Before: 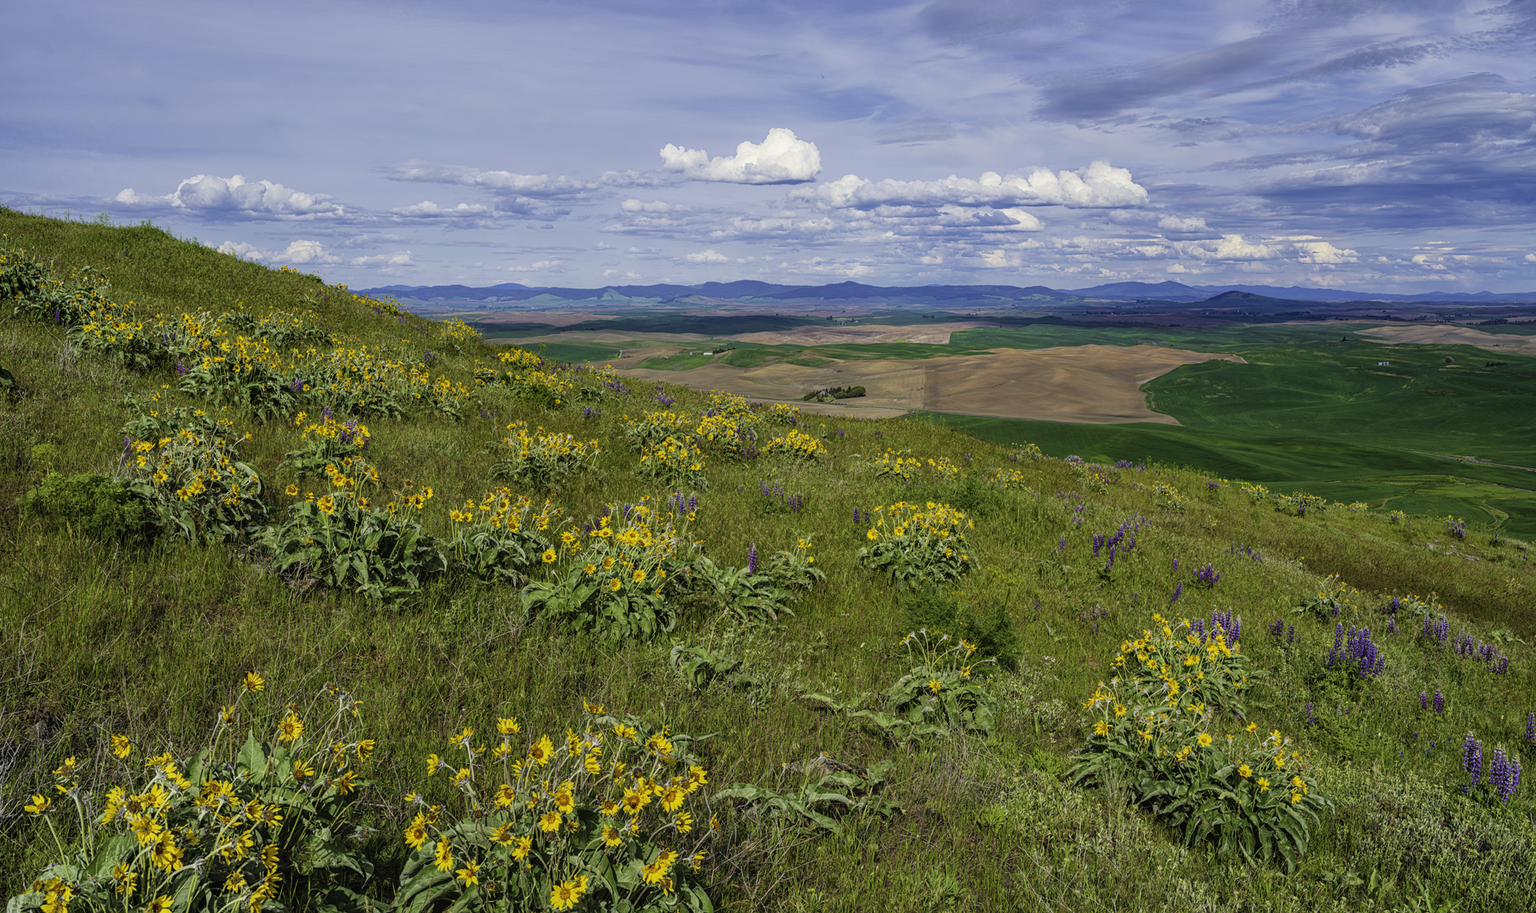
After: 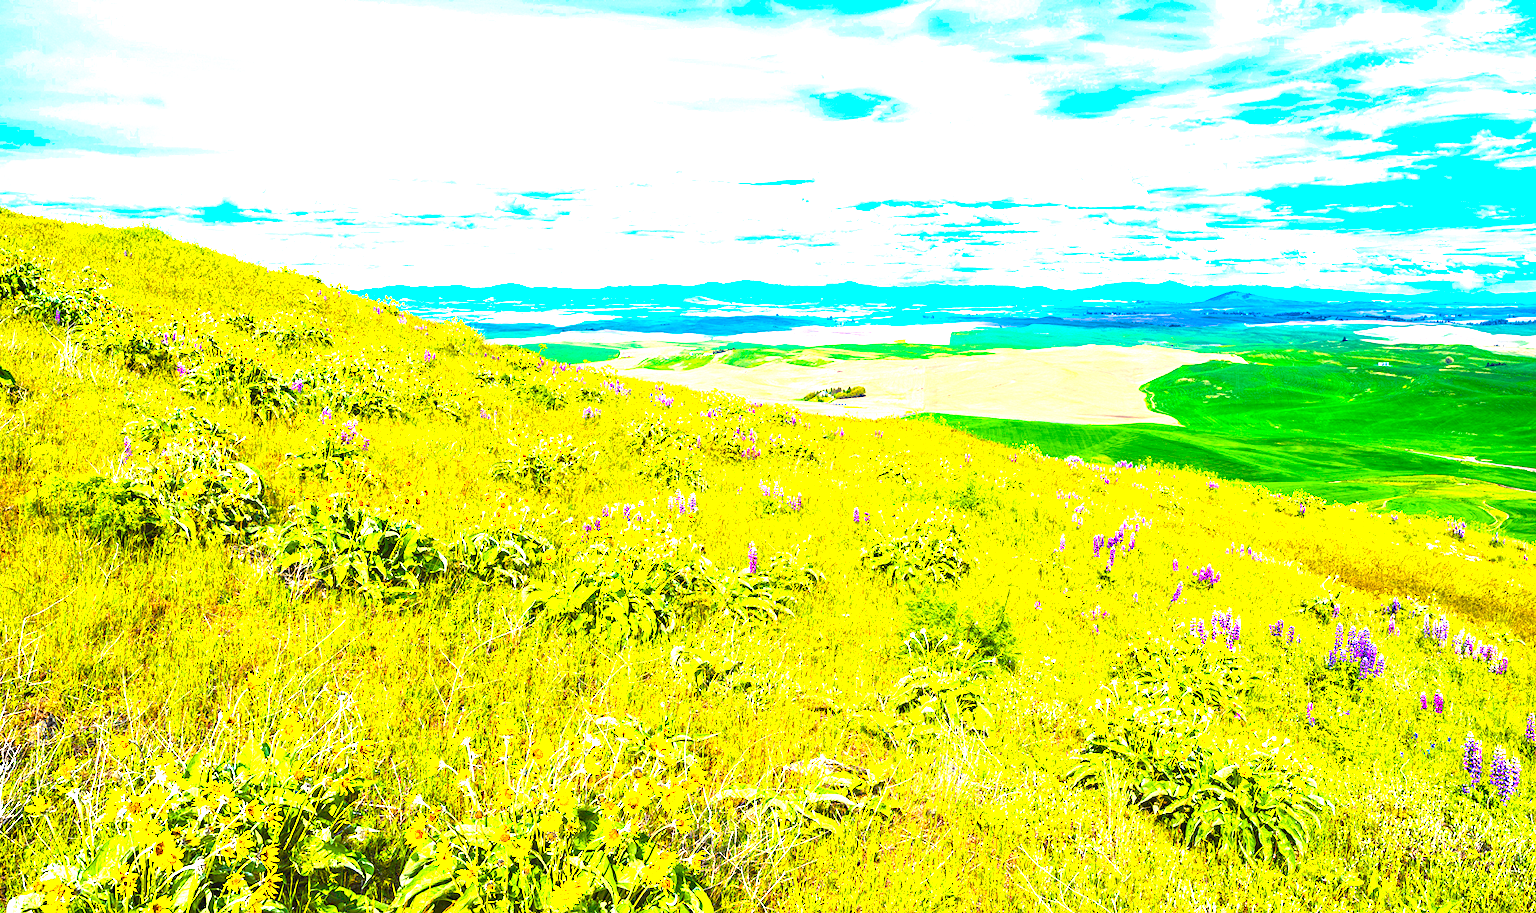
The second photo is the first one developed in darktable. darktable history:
color balance rgb: linear chroma grading › global chroma 25%, perceptual saturation grading › global saturation 45%, perceptual saturation grading › highlights -50%, perceptual saturation grading › shadows 30%, perceptual brilliance grading › global brilliance 18%, global vibrance 40%
exposure: exposure 2.25 EV, compensate highlight preservation false
